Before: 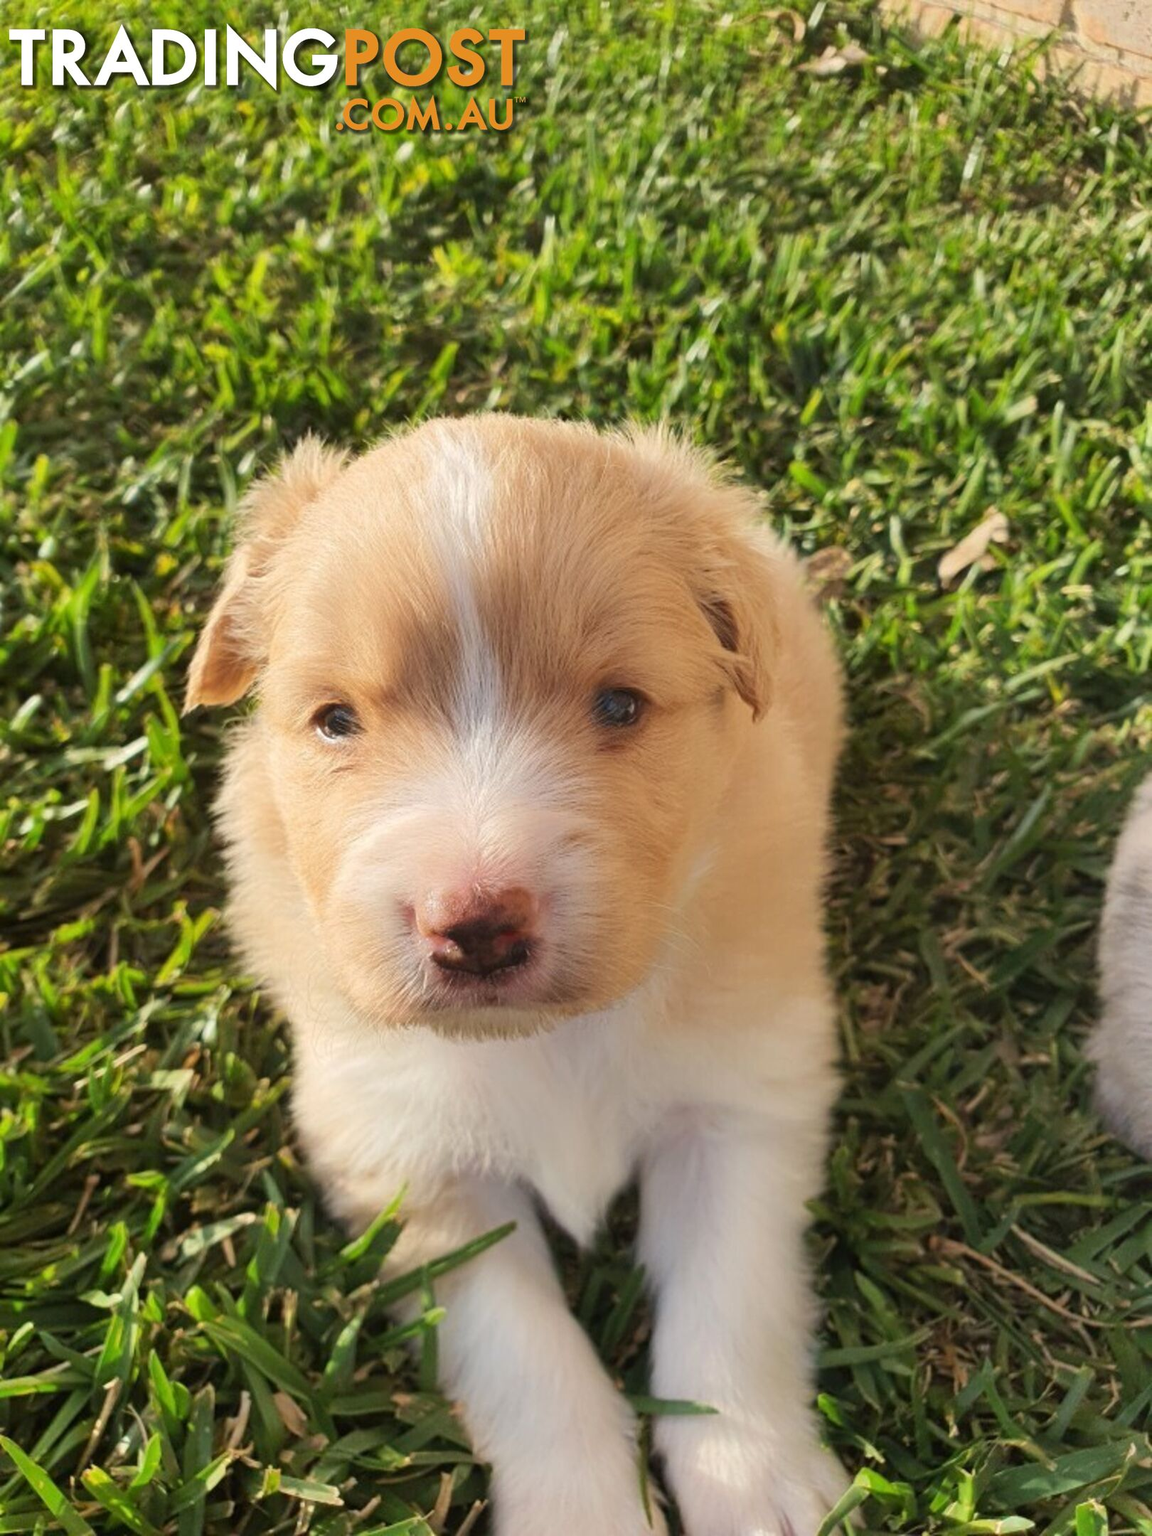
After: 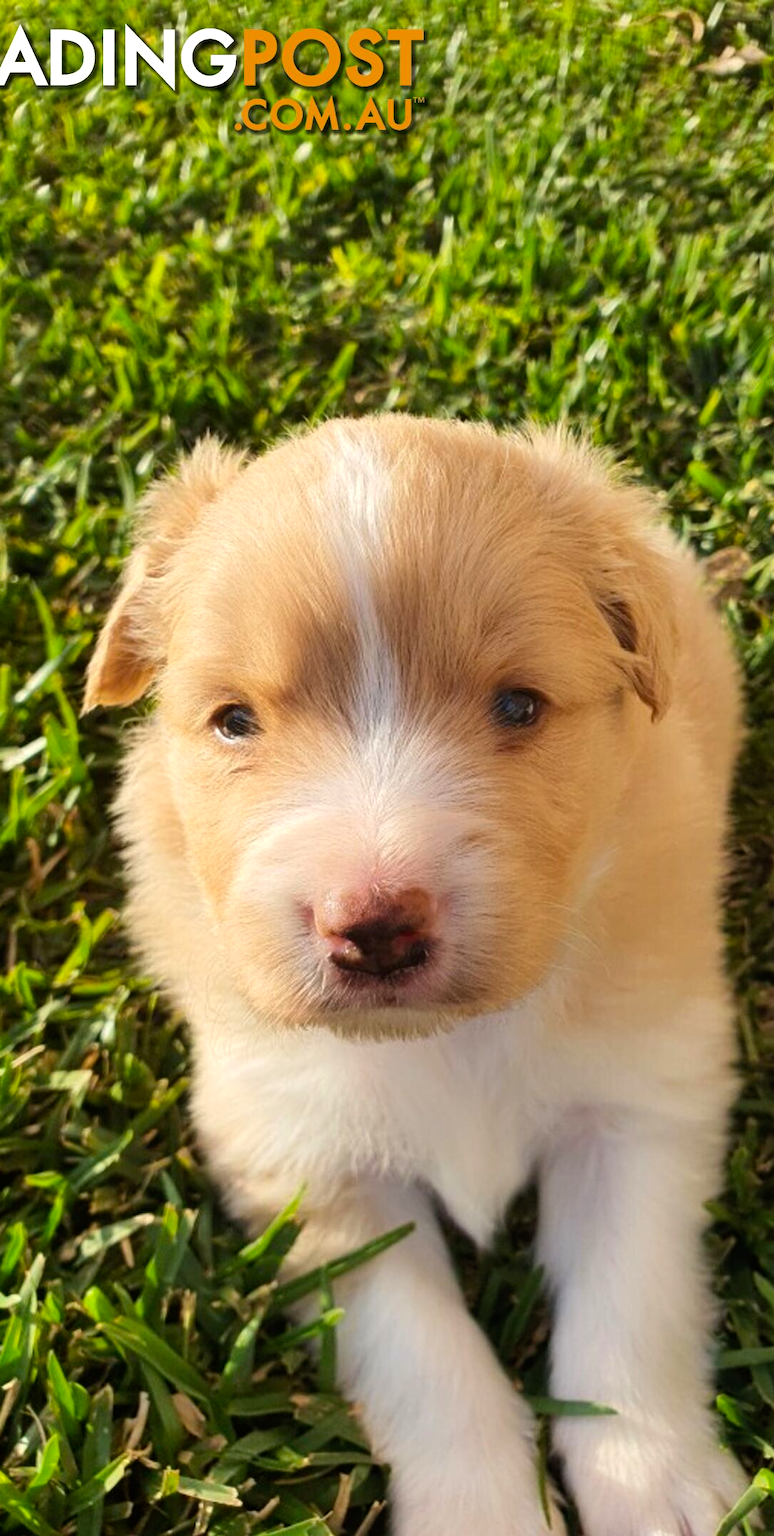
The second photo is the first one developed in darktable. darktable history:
tone curve: curves: ch0 [(0, 0) (0.059, 0.027) (0.162, 0.125) (0.304, 0.279) (0.547, 0.532) (0.828, 0.815) (1, 0.983)]; ch1 [(0, 0) (0.23, 0.166) (0.34, 0.298) (0.371, 0.334) (0.435, 0.408) (0.477, 0.469) (0.499, 0.498) (0.529, 0.544) (0.559, 0.587) (0.743, 0.798) (1, 1)]; ch2 [(0, 0) (0.431, 0.414) (0.498, 0.503) (0.524, 0.531) (0.568, 0.567) (0.6, 0.597) (0.643, 0.631) (0.74, 0.721) (1, 1)], preserve colors none
crop and rotate: left 8.851%, right 23.983%
color balance rgb: perceptual saturation grading › global saturation -0.963%, global vibrance 30.019%, contrast 9.372%
